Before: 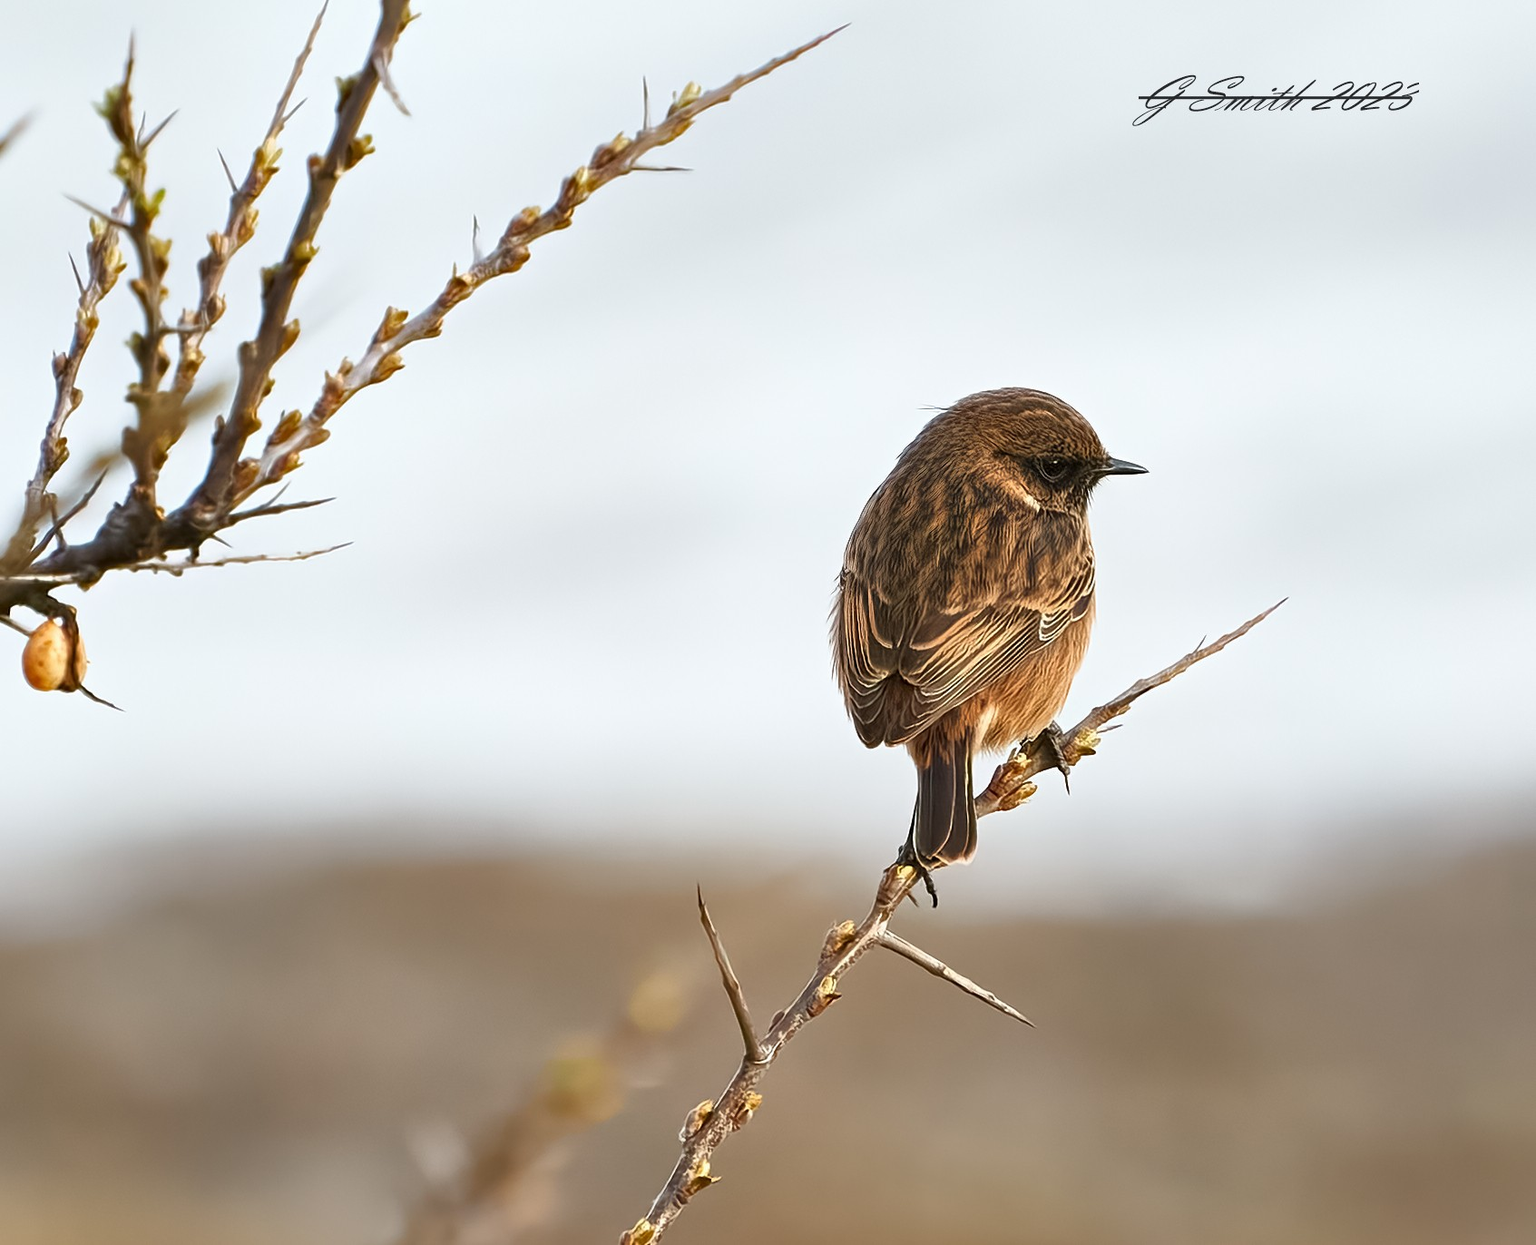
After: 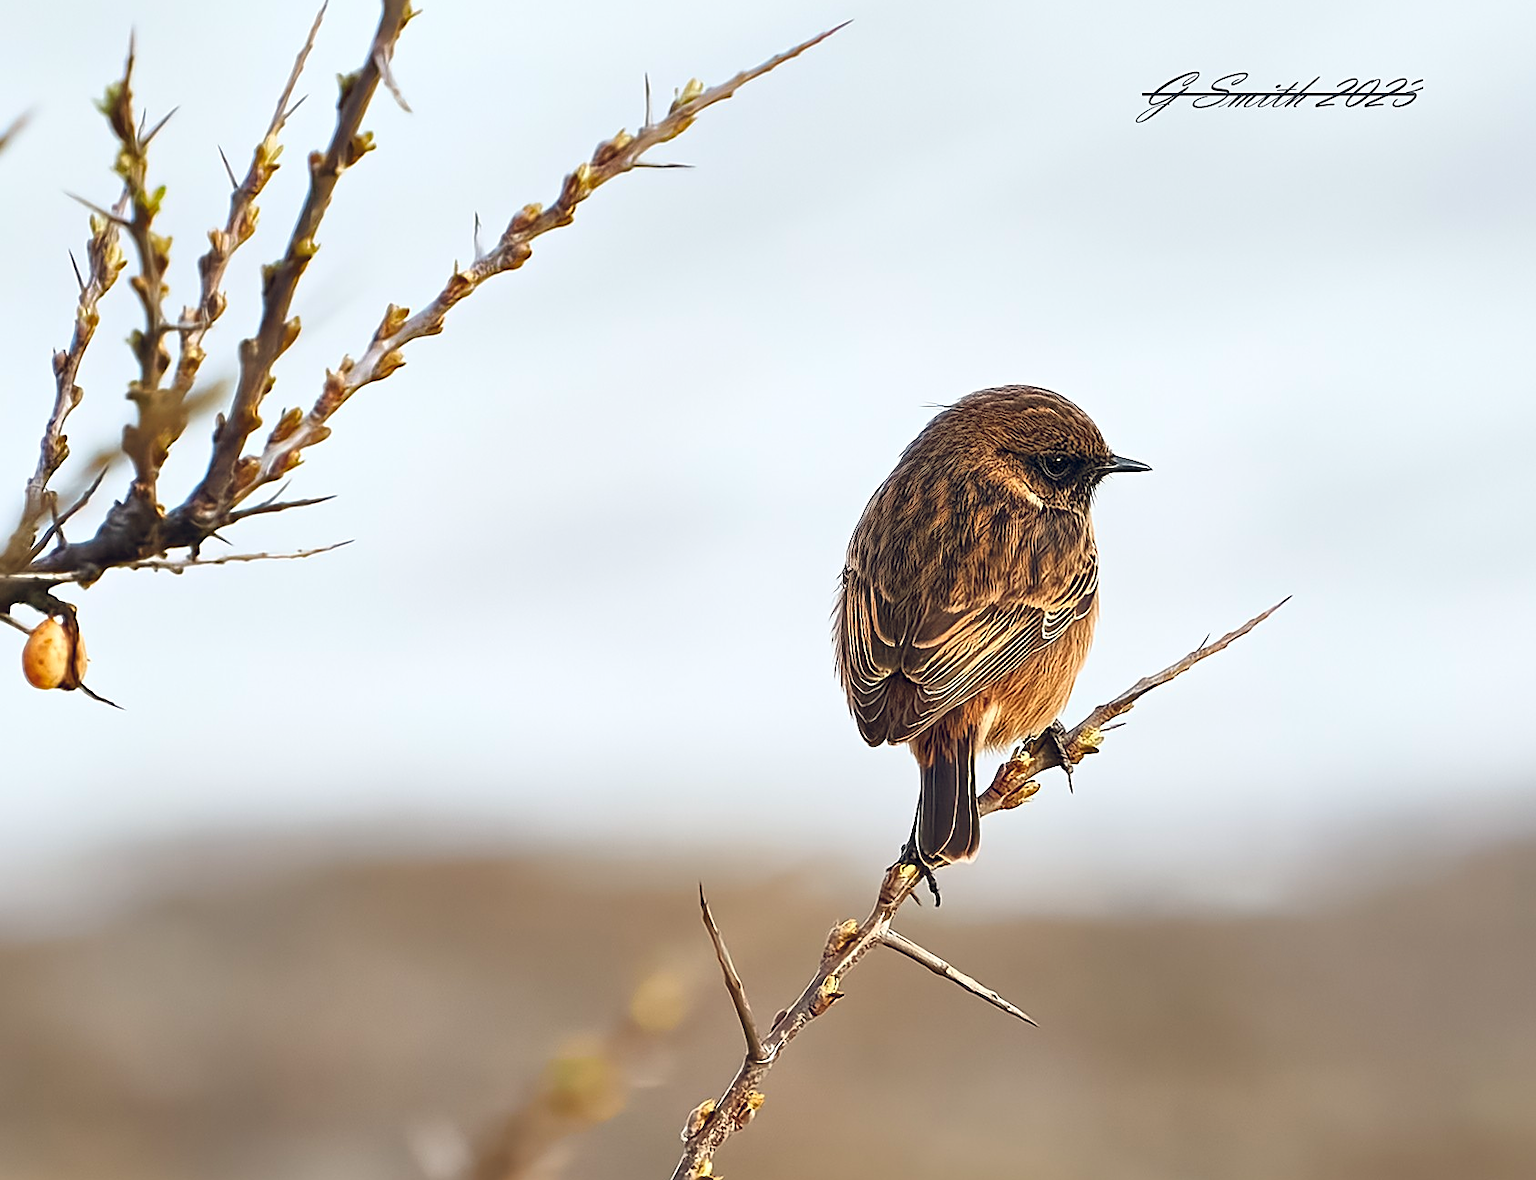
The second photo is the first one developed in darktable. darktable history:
crop: top 0.358%, right 0.259%, bottom 5.082%
sharpen: on, module defaults
color balance rgb: global offset › chroma 0.128%, global offset › hue 253.12°, perceptual saturation grading › global saturation 0.577%, global vibrance 20%
contrast brightness saturation: contrast 0.105, brightness 0.031, saturation 0.094
